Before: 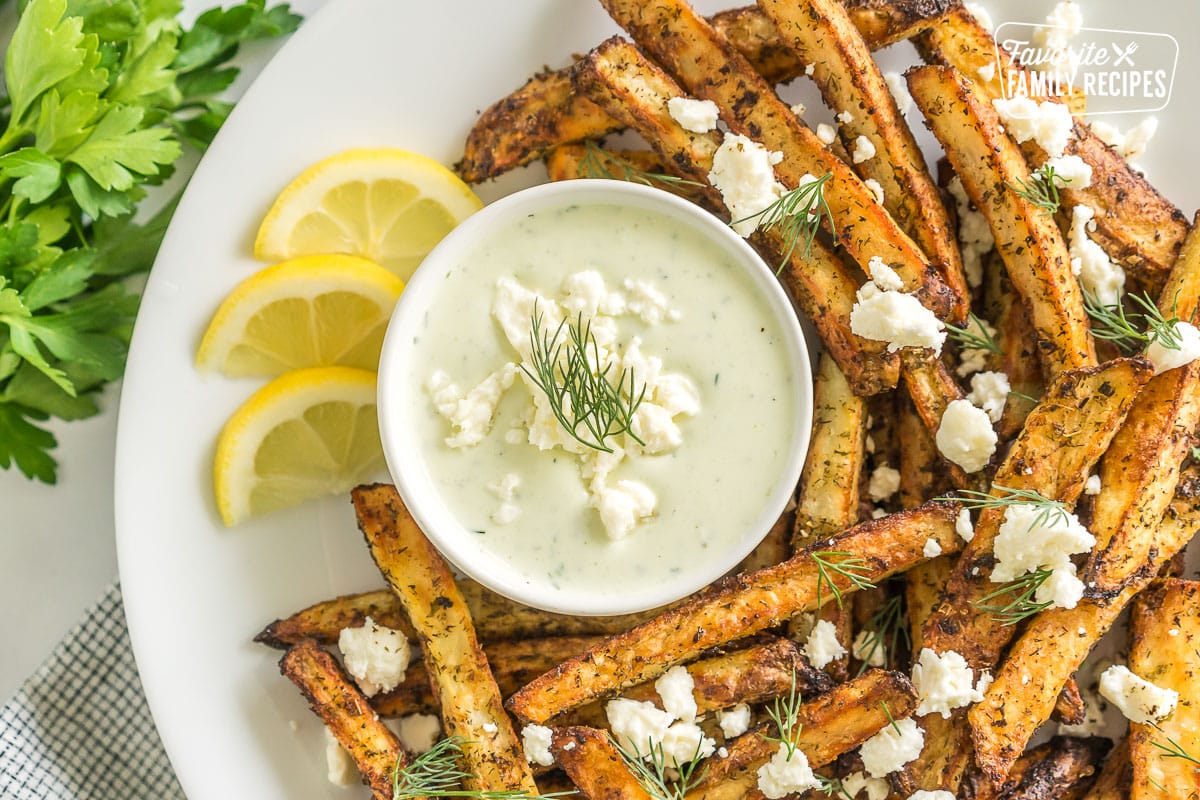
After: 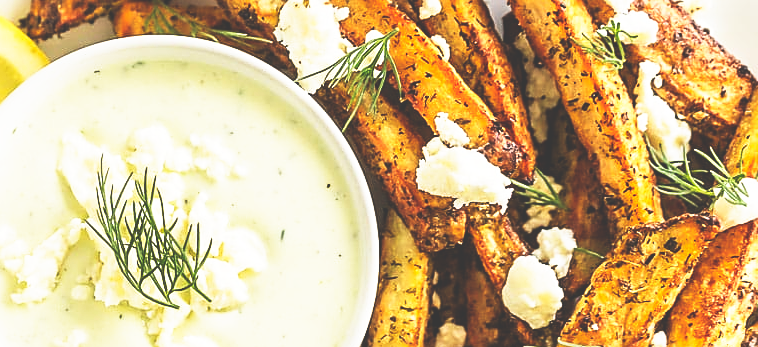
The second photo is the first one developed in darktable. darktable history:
sharpen: on, module defaults
crop: left 36.209%, top 18.007%, right 0.543%, bottom 38.57%
base curve: curves: ch0 [(0, 0.036) (0.007, 0.037) (0.604, 0.887) (1, 1)], preserve colors none
